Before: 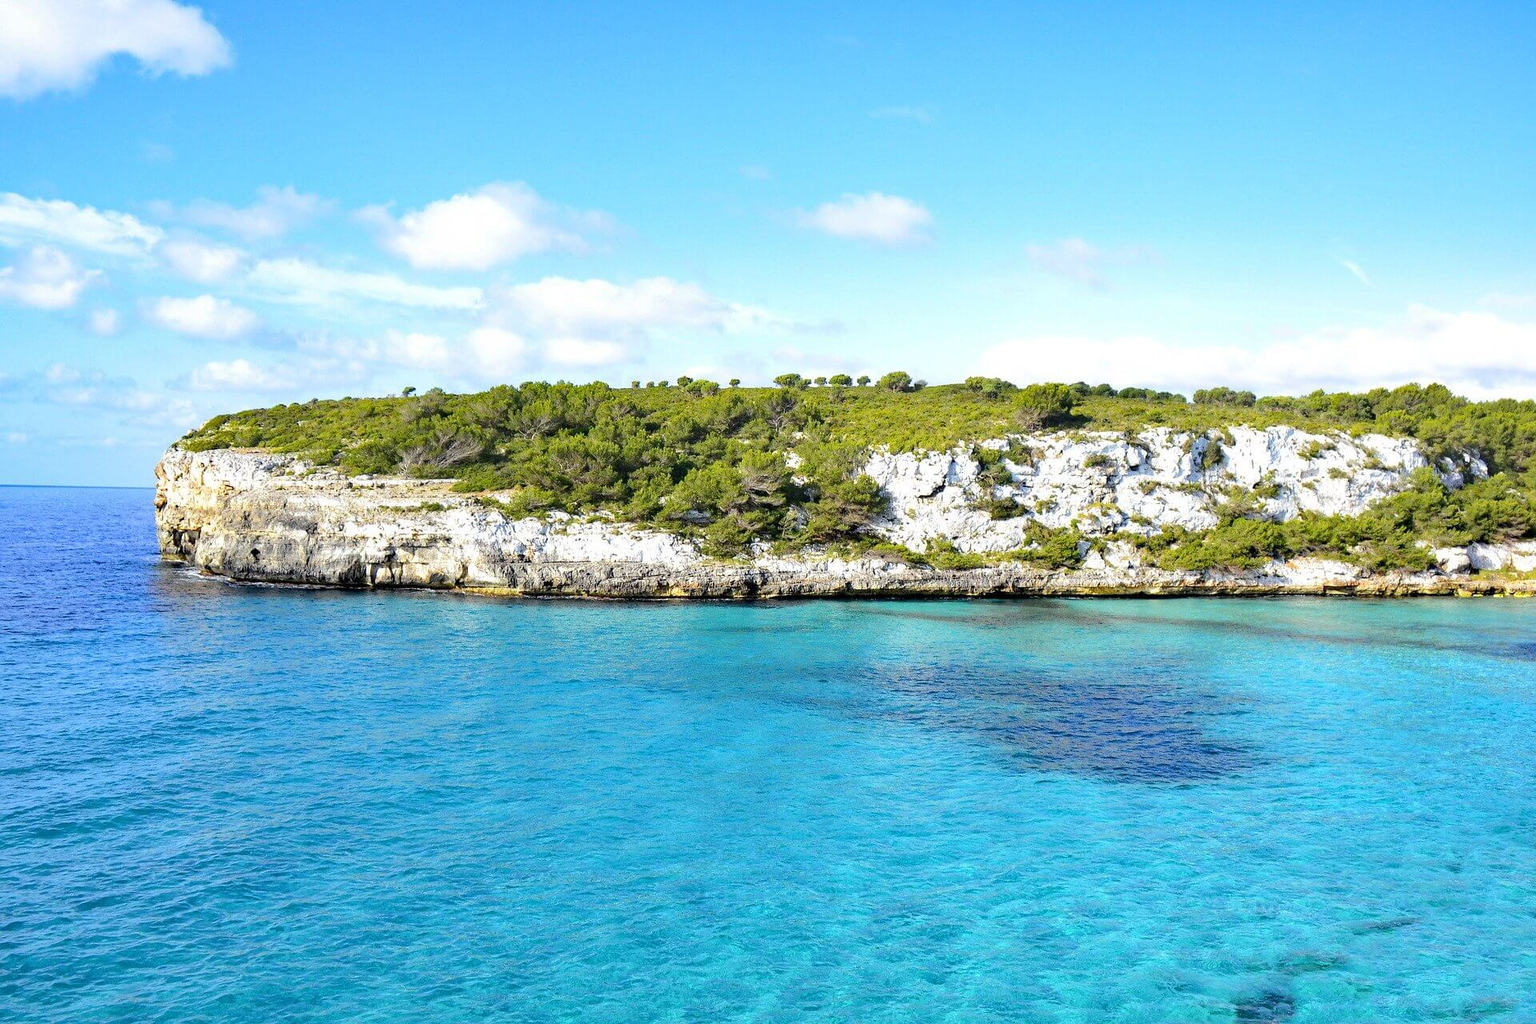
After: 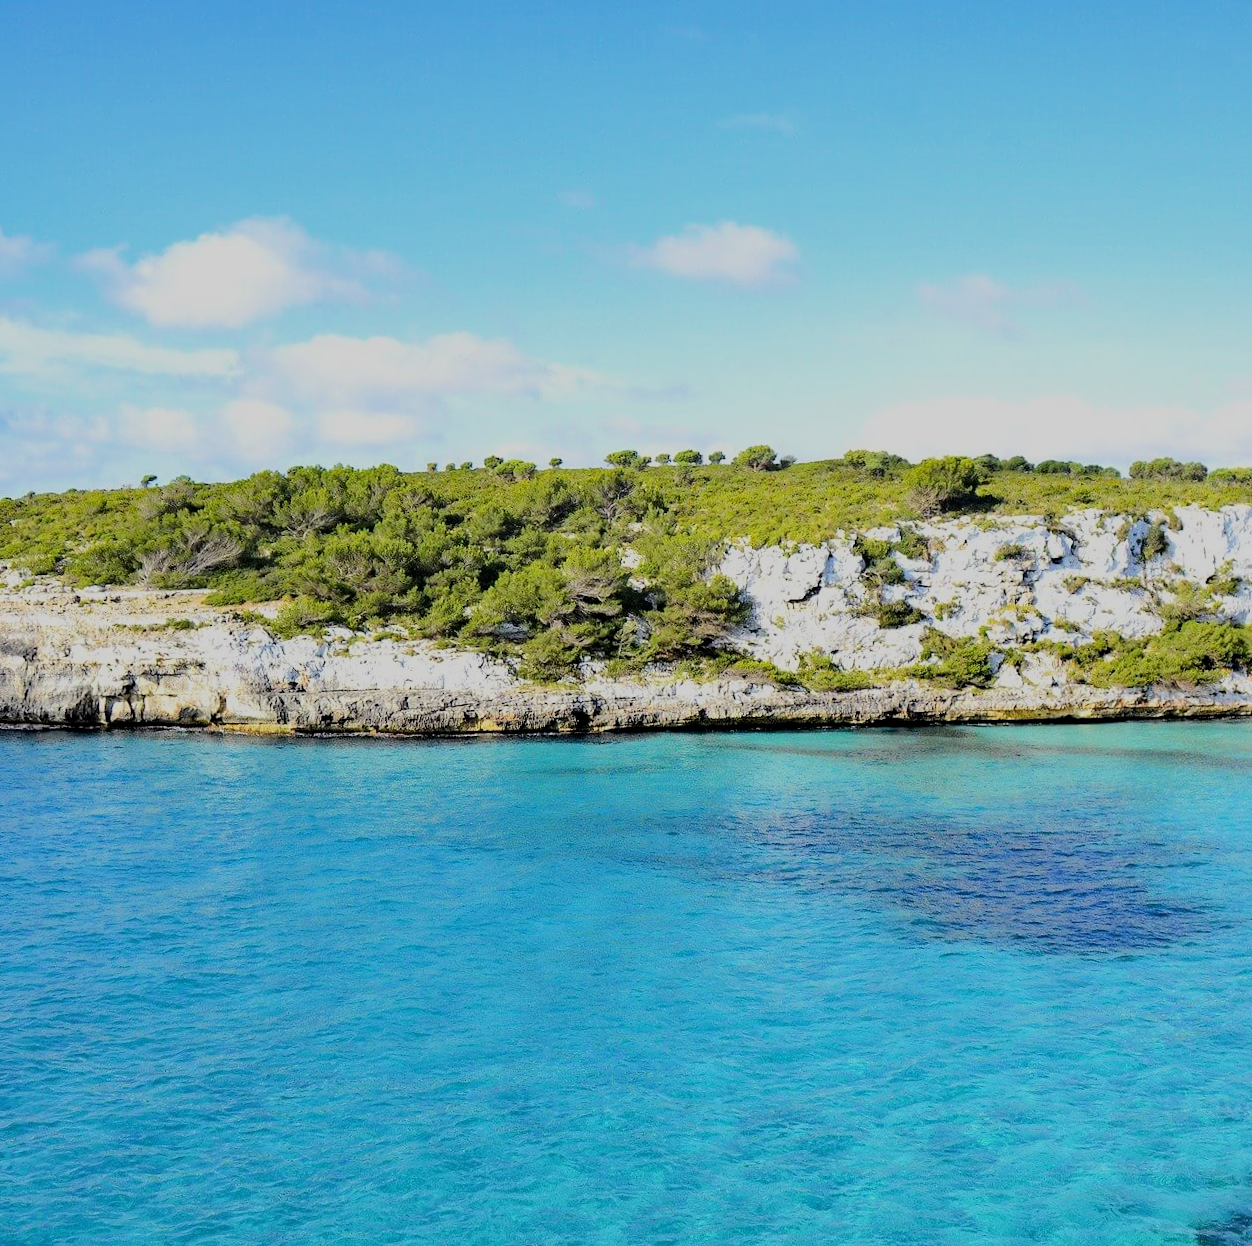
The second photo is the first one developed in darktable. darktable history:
crop and rotate: left 18.442%, right 15.508%
rotate and perspective: rotation -1°, crop left 0.011, crop right 0.989, crop top 0.025, crop bottom 0.975
filmic rgb: black relative exposure -7.15 EV, white relative exposure 5.36 EV, hardness 3.02, color science v6 (2022)
